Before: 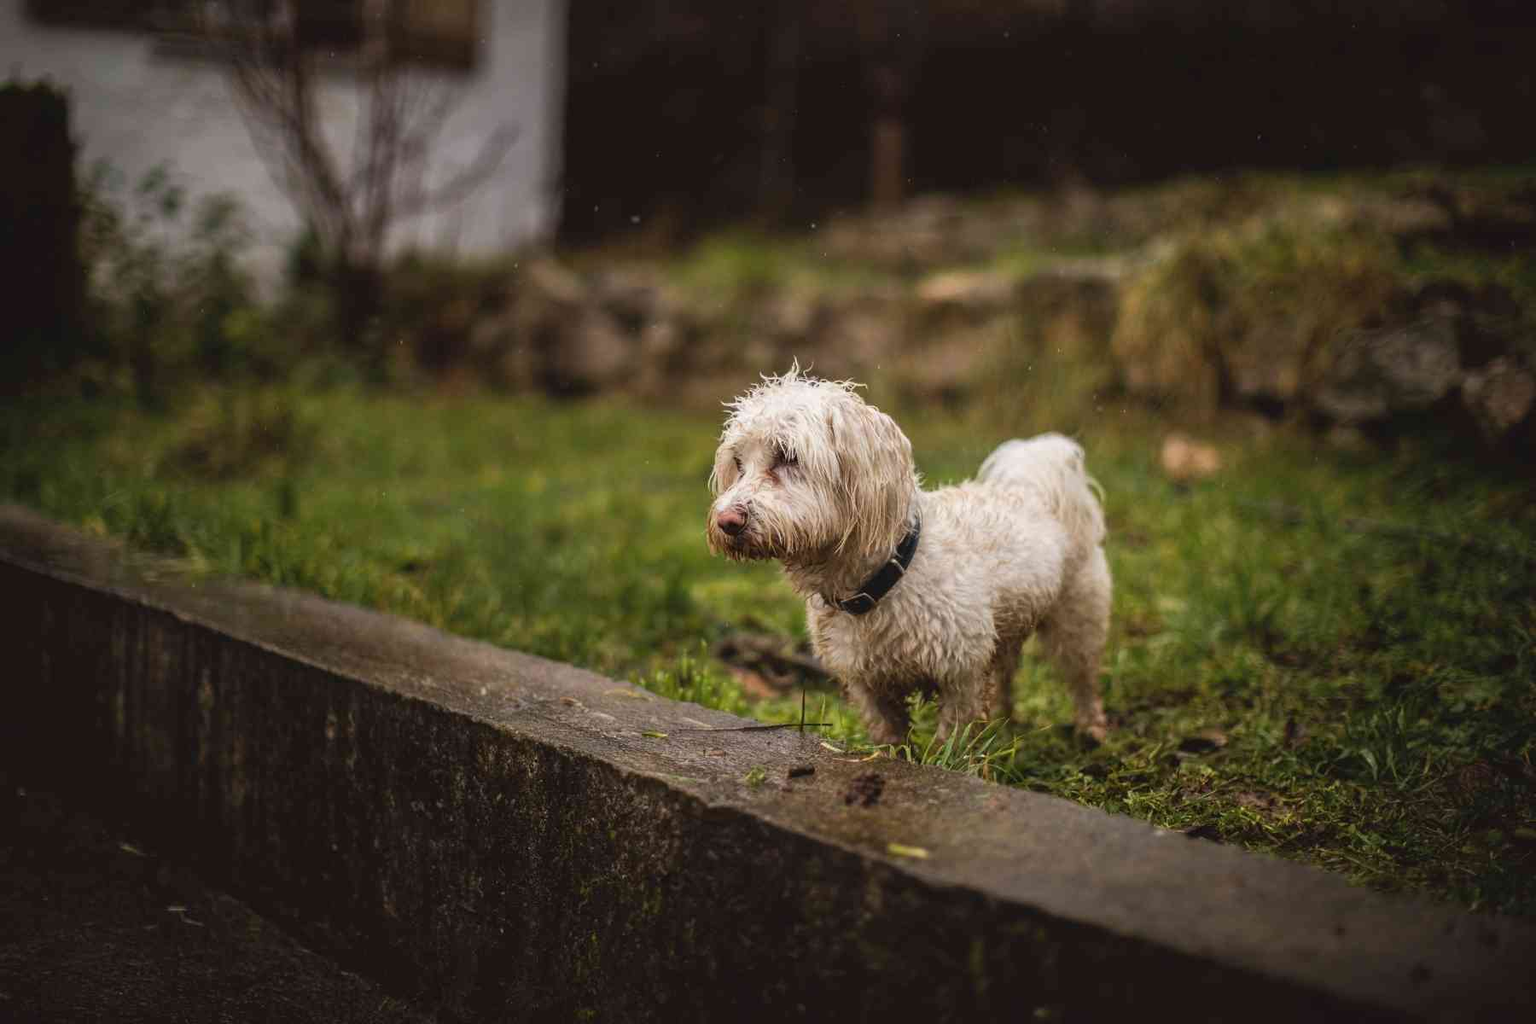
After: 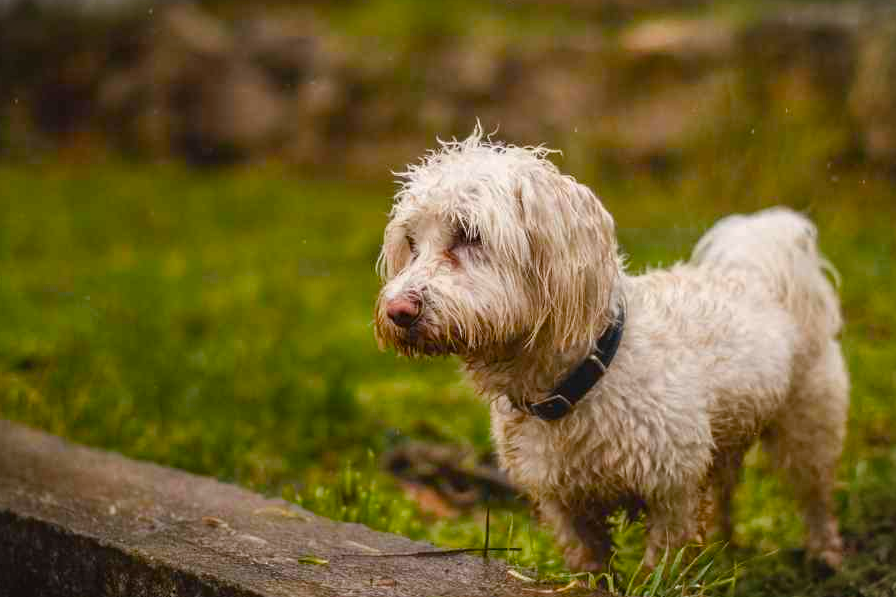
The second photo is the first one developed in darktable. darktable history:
crop: left 25.262%, top 25.042%, right 24.958%, bottom 25.169%
color balance rgb: highlights gain › chroma 0.761%, highlights gain › hue 56.03°, perceptual saturation grading › global saturation 27.384%, perceptual saturation grading › highlights -28.601%, perceptual saturation grading › mid-tones 15.159%, perceptual saturation grading › shadows 33.359%
vignetting: fall-off start 99.86%, width/height ratio 1.308
